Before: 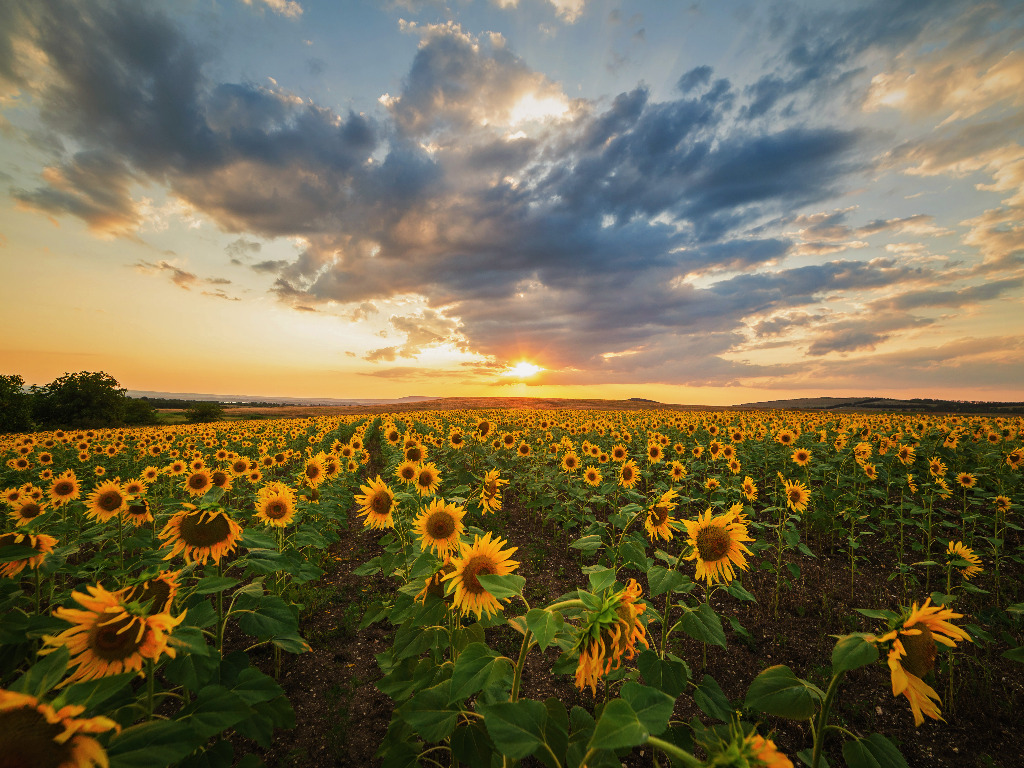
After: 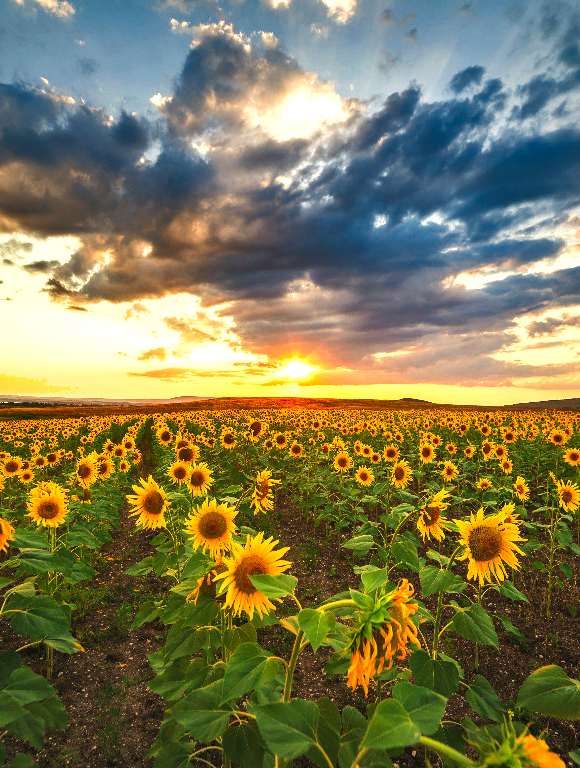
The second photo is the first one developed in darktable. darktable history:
exposure: black level correction 0, exposure 1.2 EV, compensate exposure bias true, compensate highlight preservation false
crop and rotate: left 22.357%, right 20.973%
contrast brightness saturation: contrast 0.043, saturation 0.074
shadows and highlights: shadows 79.12, white point adjustment -9.06, highlights -61.41, soften with gaussian
